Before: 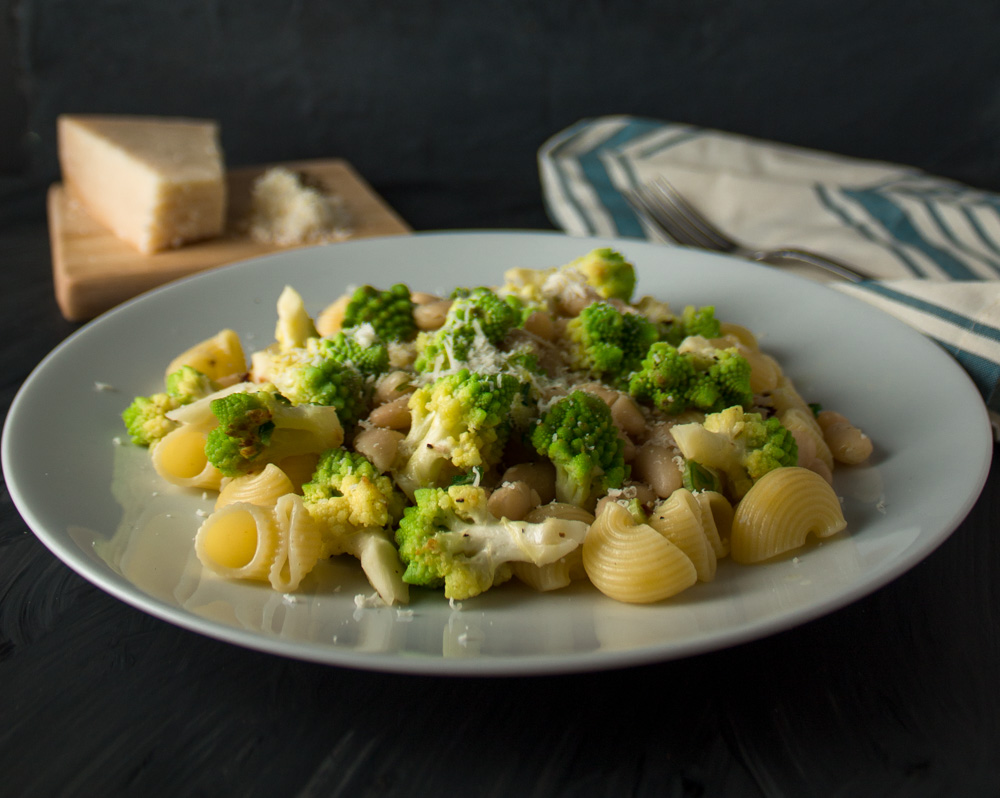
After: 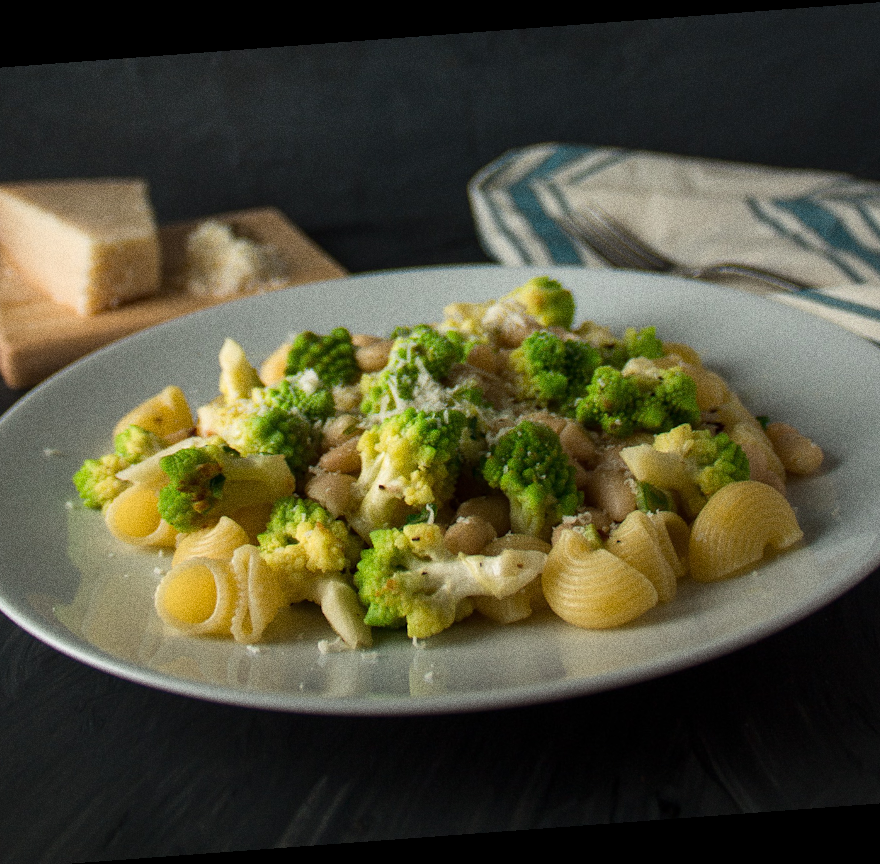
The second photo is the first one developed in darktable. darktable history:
rotate and perspective: rotation -4.25°, automatic cropping off
grain: coarseness 0.09 ISO, strength 40%
crop: left 7.598%, right 7.873%
